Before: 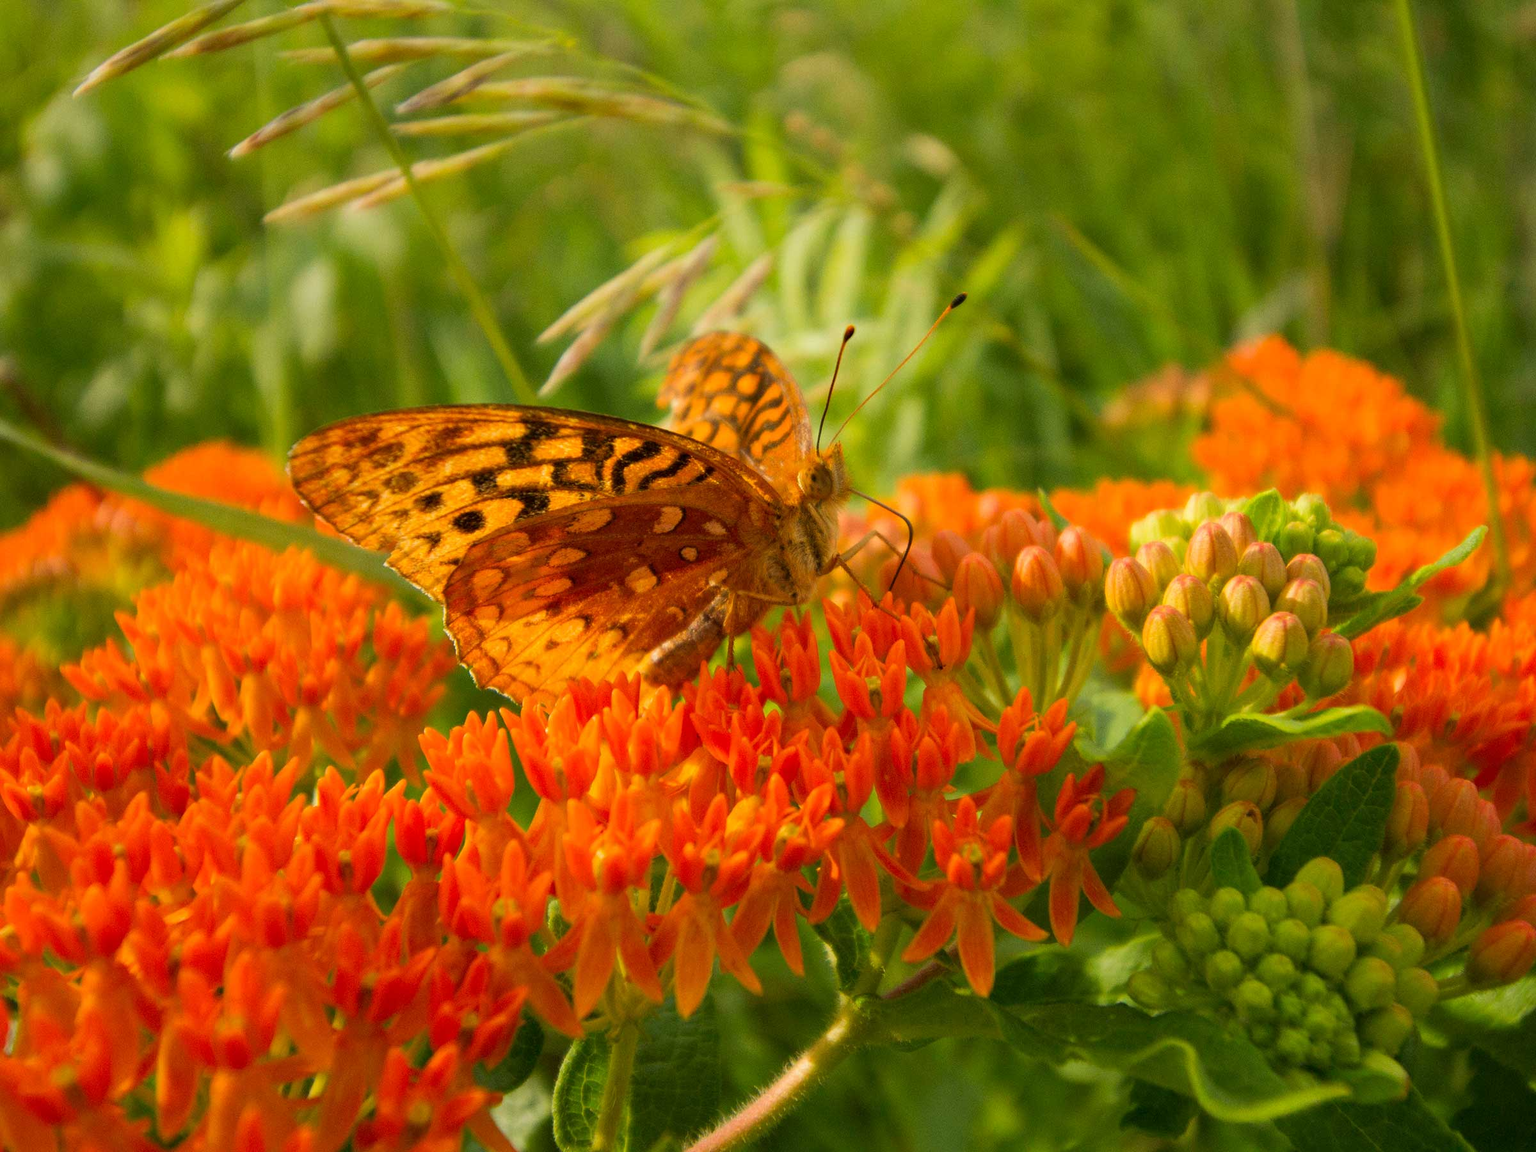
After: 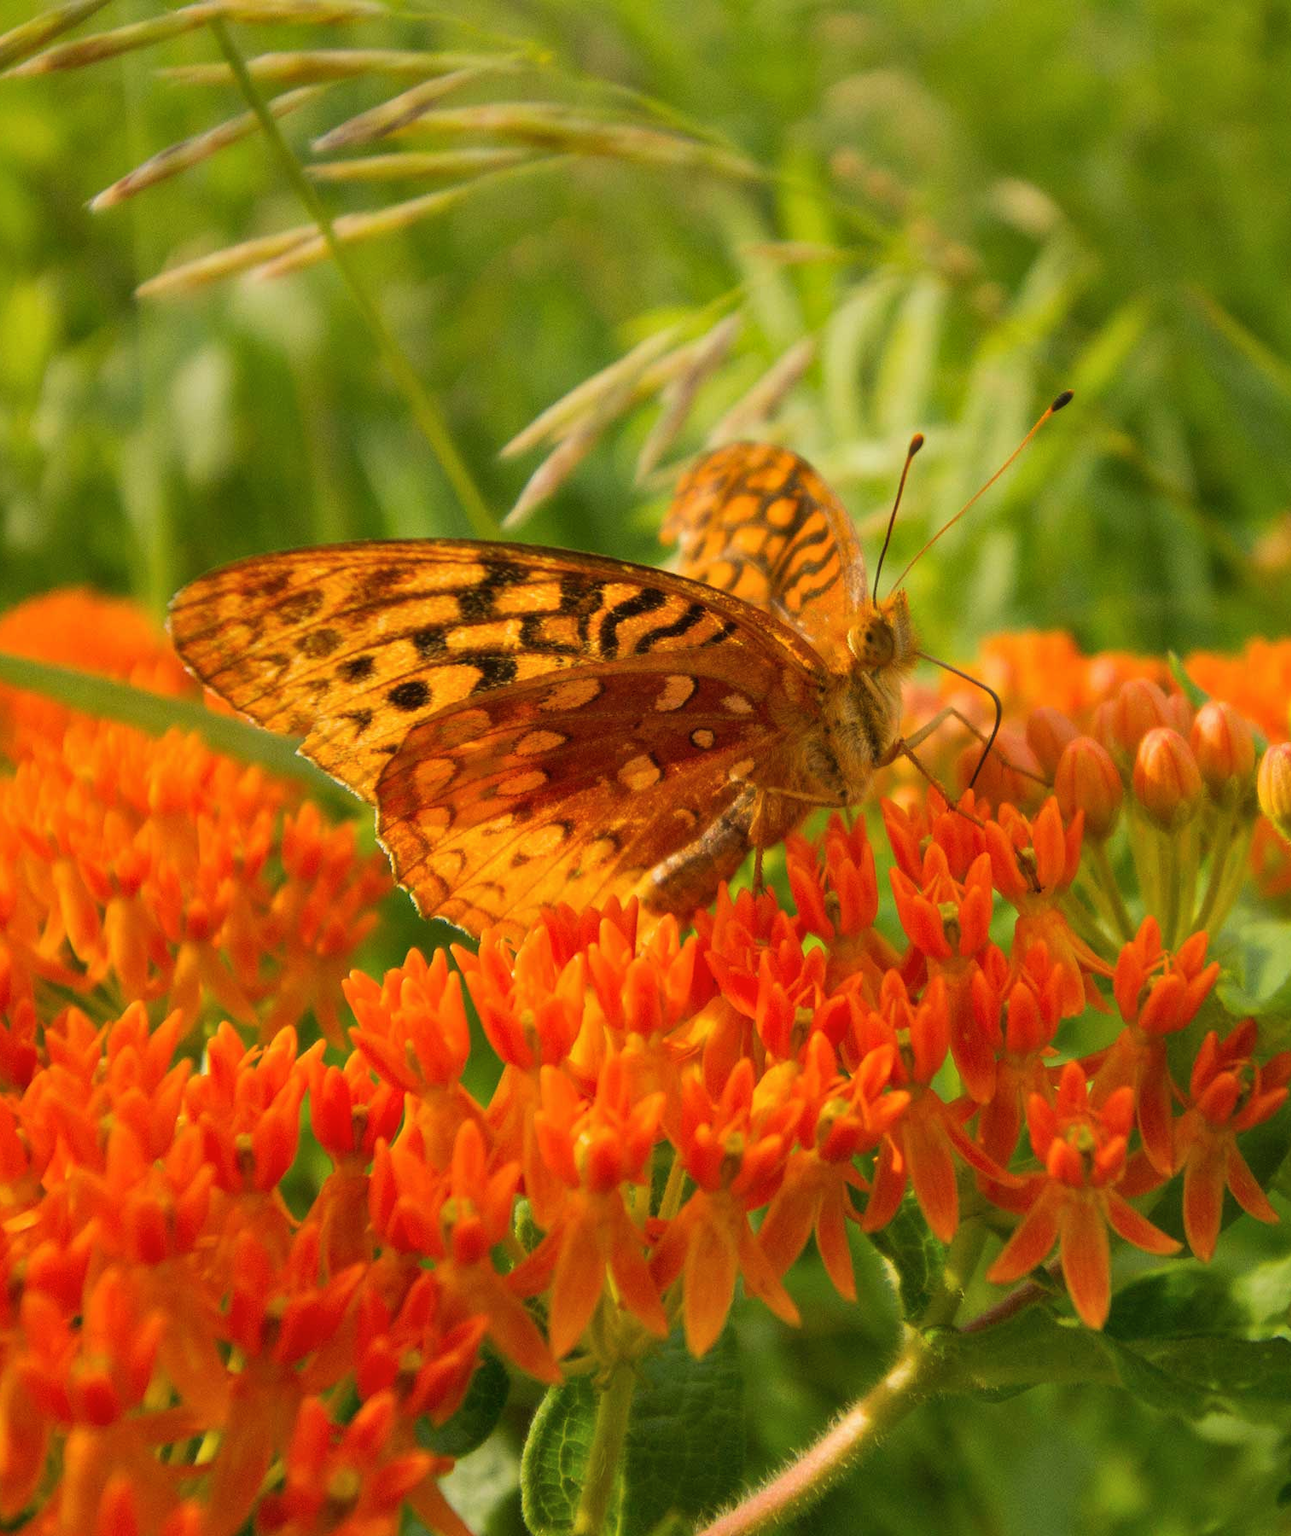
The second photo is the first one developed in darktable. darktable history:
shadows and highlights: shadows 47.14, highlights -41.67, soften with gaussian
crop: left 10.548%, right 26.383%
haze removal: strength -0.096, compatibility mode true, adaptive false
